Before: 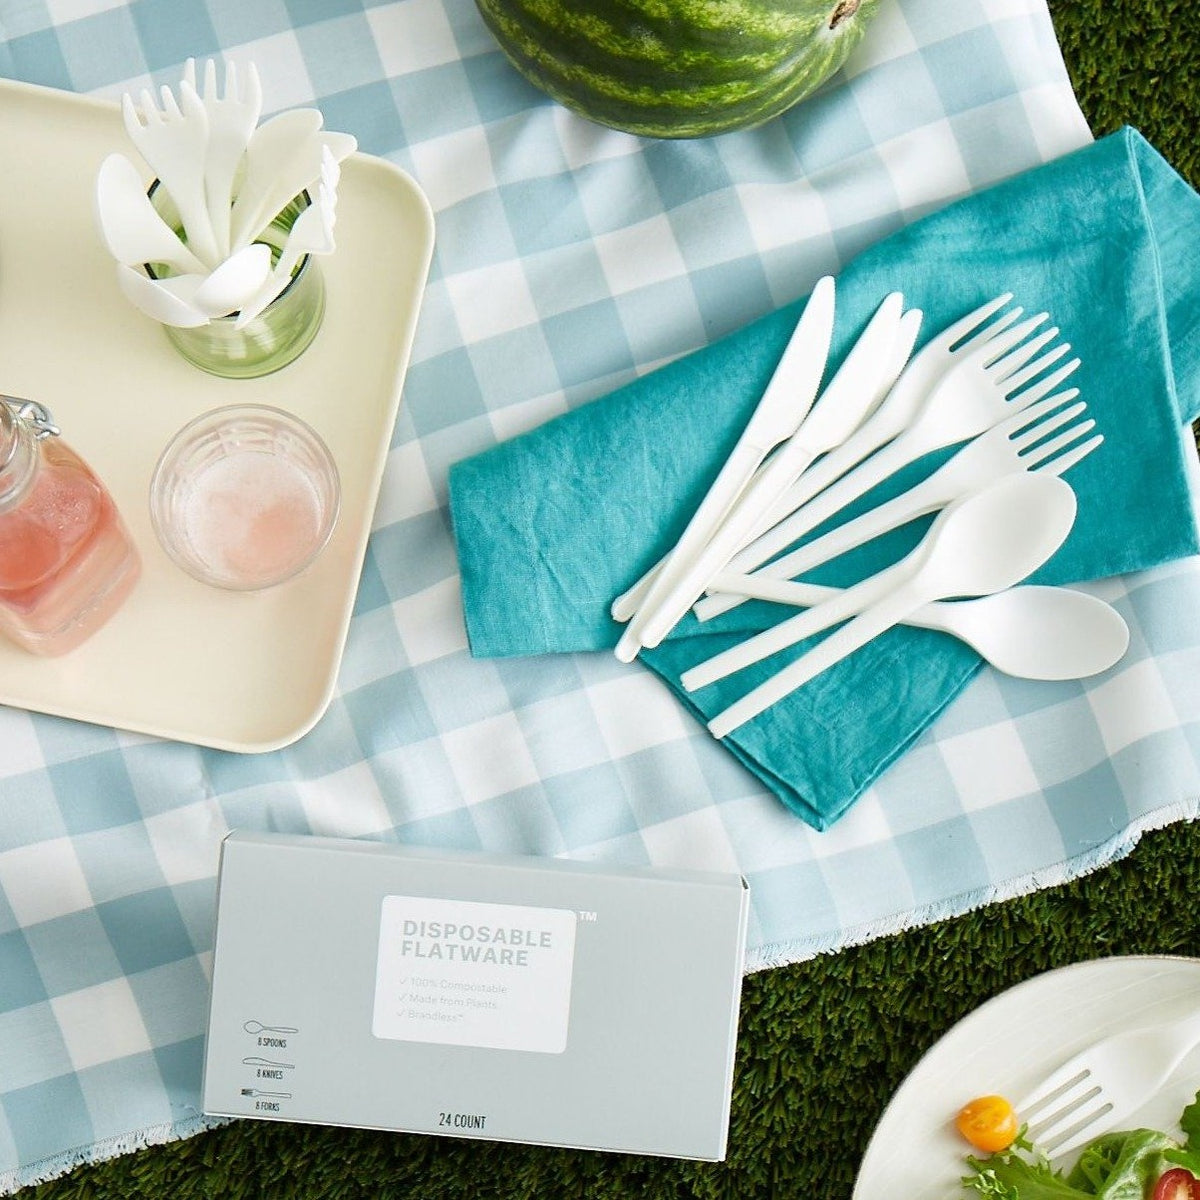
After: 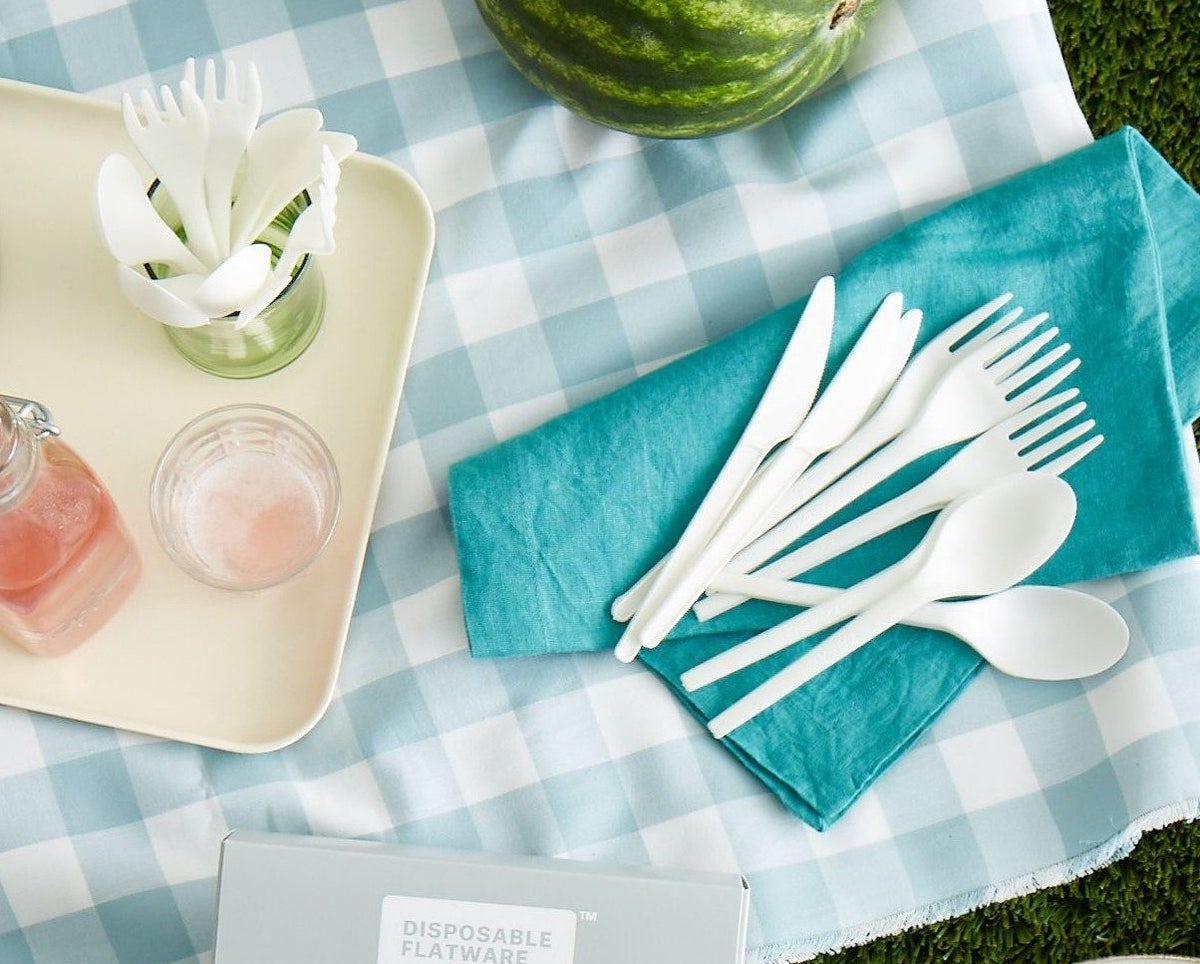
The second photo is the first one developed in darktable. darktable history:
crop: bottom 19.625%
